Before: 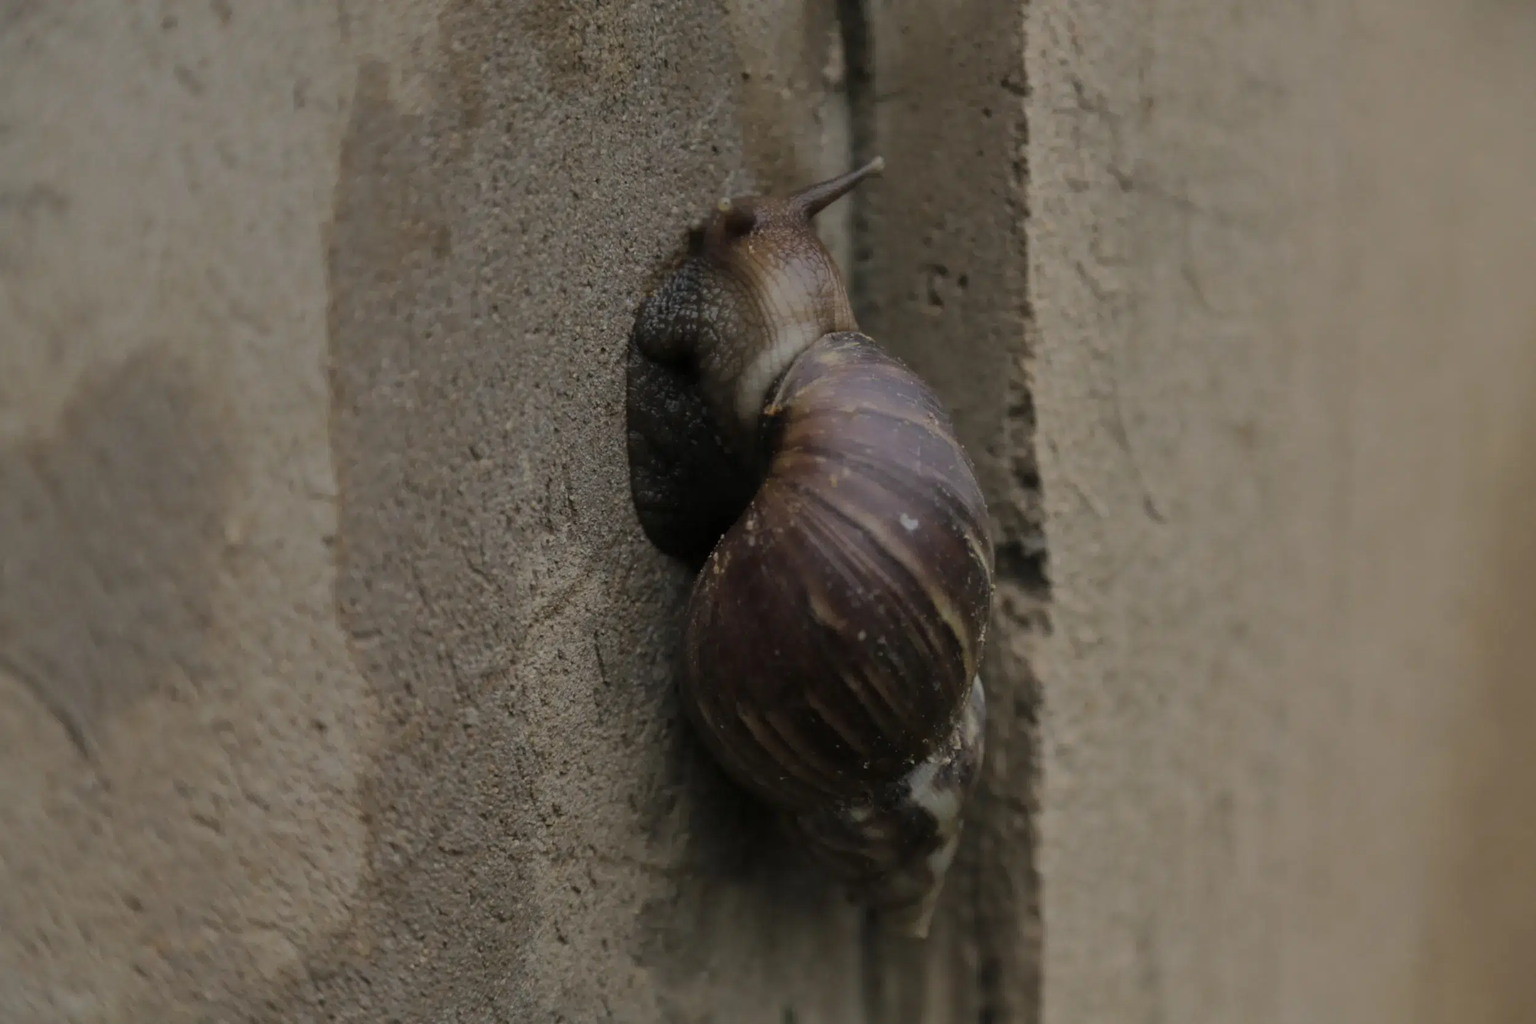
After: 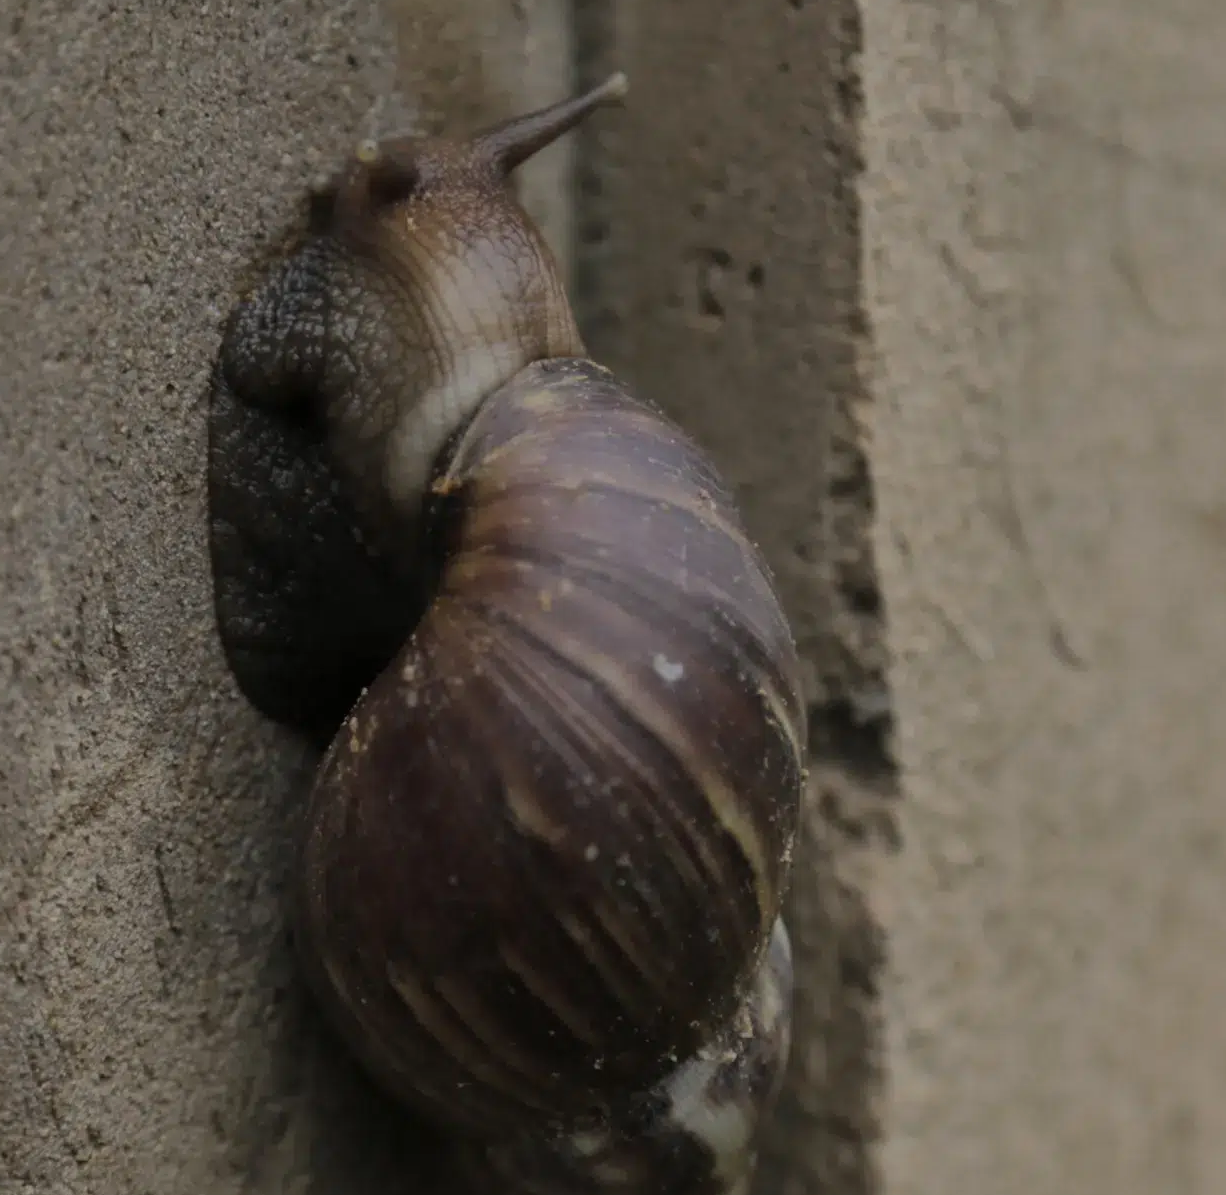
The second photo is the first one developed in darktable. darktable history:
exposure: exposure 0.128 EV, compensate highlight preservation false
crop: left 32.49%, top 10.925%, right 18.468%, bottom 17.373%
